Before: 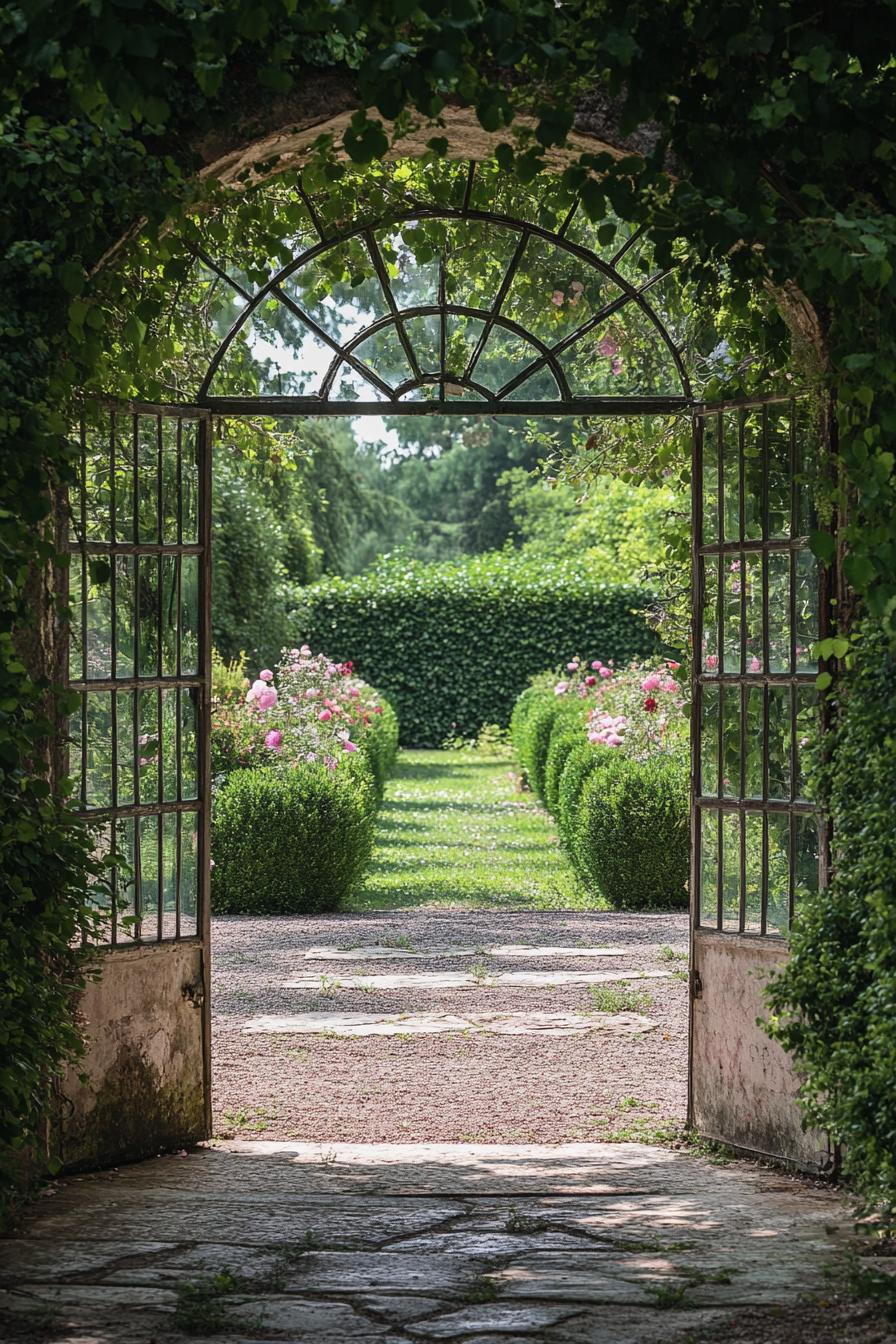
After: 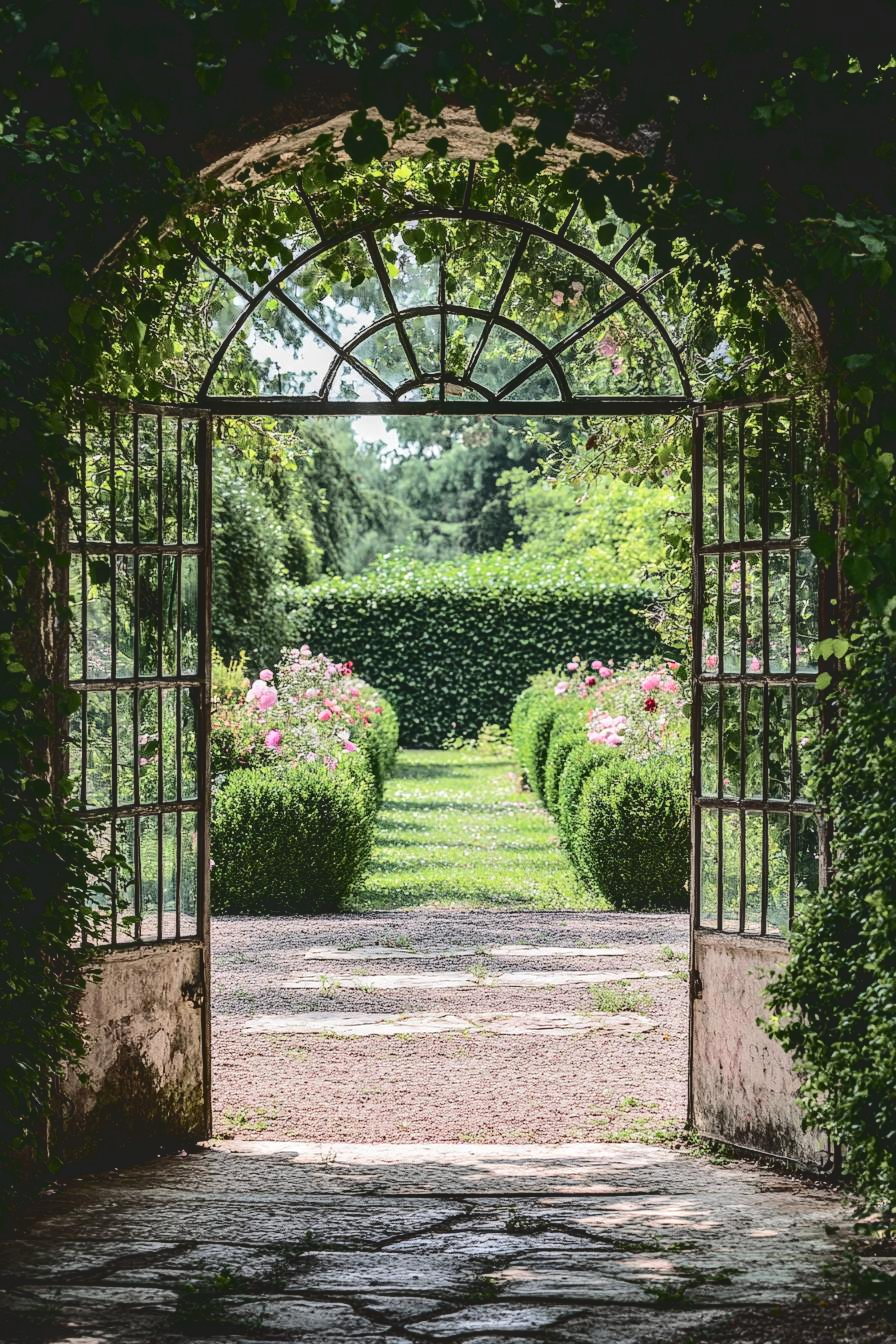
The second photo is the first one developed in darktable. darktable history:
local contrast: on, module defaults
tone curve: curves: ch0 [(0, 0) (0.003, 0.117) (0.011, 0.115) (0.025, 0.116) (0.044, 0.116) (0.069, 0.112) (0.1, 0.113) (0.136, 0.127) (0.177, 0.148) (0.224, 0.191) (0.277, 0.249) (0.335, 0.363) (0.399, 0.479) (0.468, 0.589) (0.543, 0.664) (0.623, 0.733) (0.709, 0.799) (0.801, 0.852) (0.898, 0.914) (1, 1)], color space Lab, independent channels, preserve colors none
